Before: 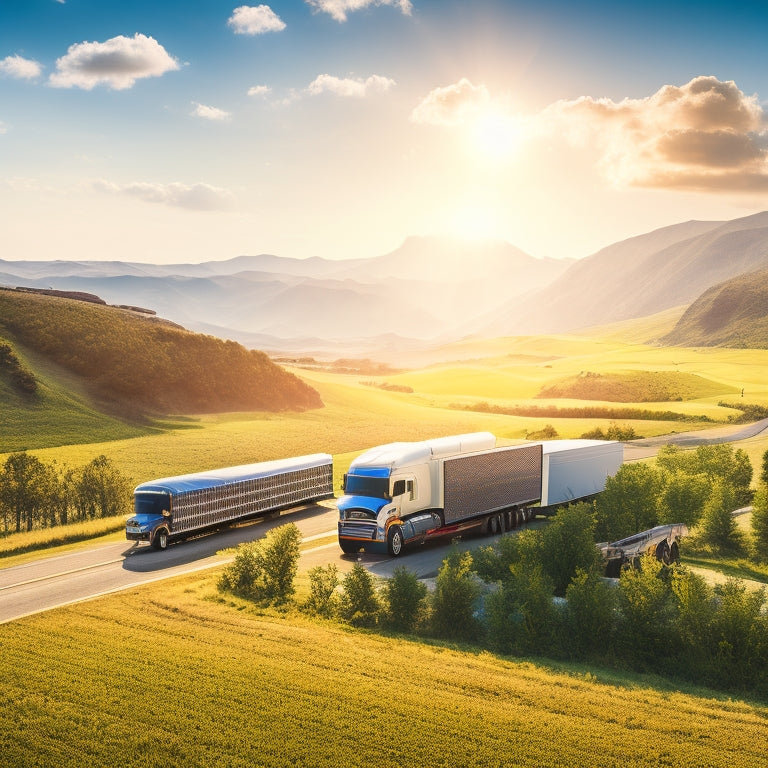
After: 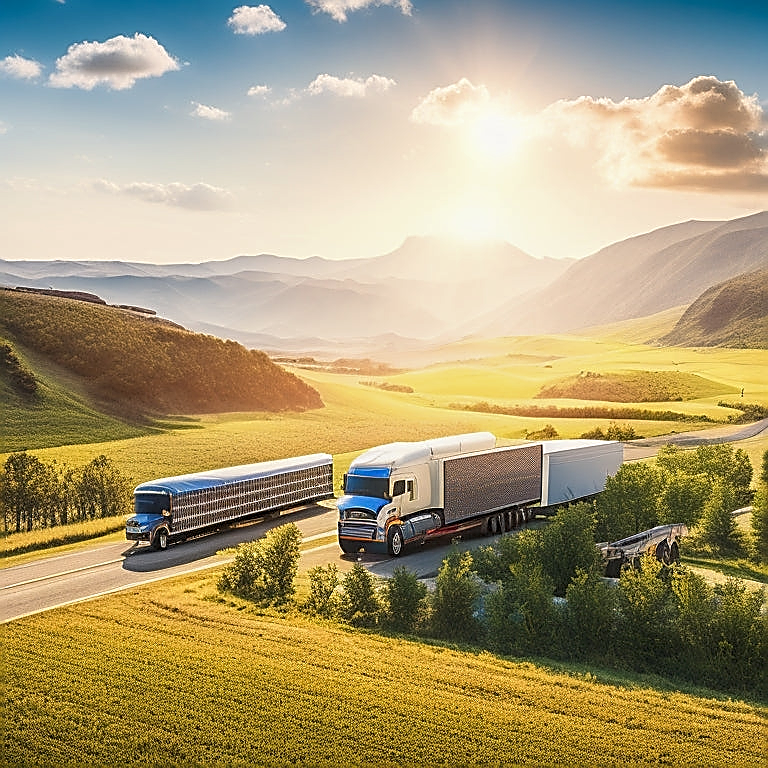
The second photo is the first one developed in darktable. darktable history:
exposure: black level correction 0.001, exposure -0.125 EV, compensate exposure bias true, compensate highlight preservation false
sharpen: radius 1.685, amount 1.294
local contrast: on, module defaults
